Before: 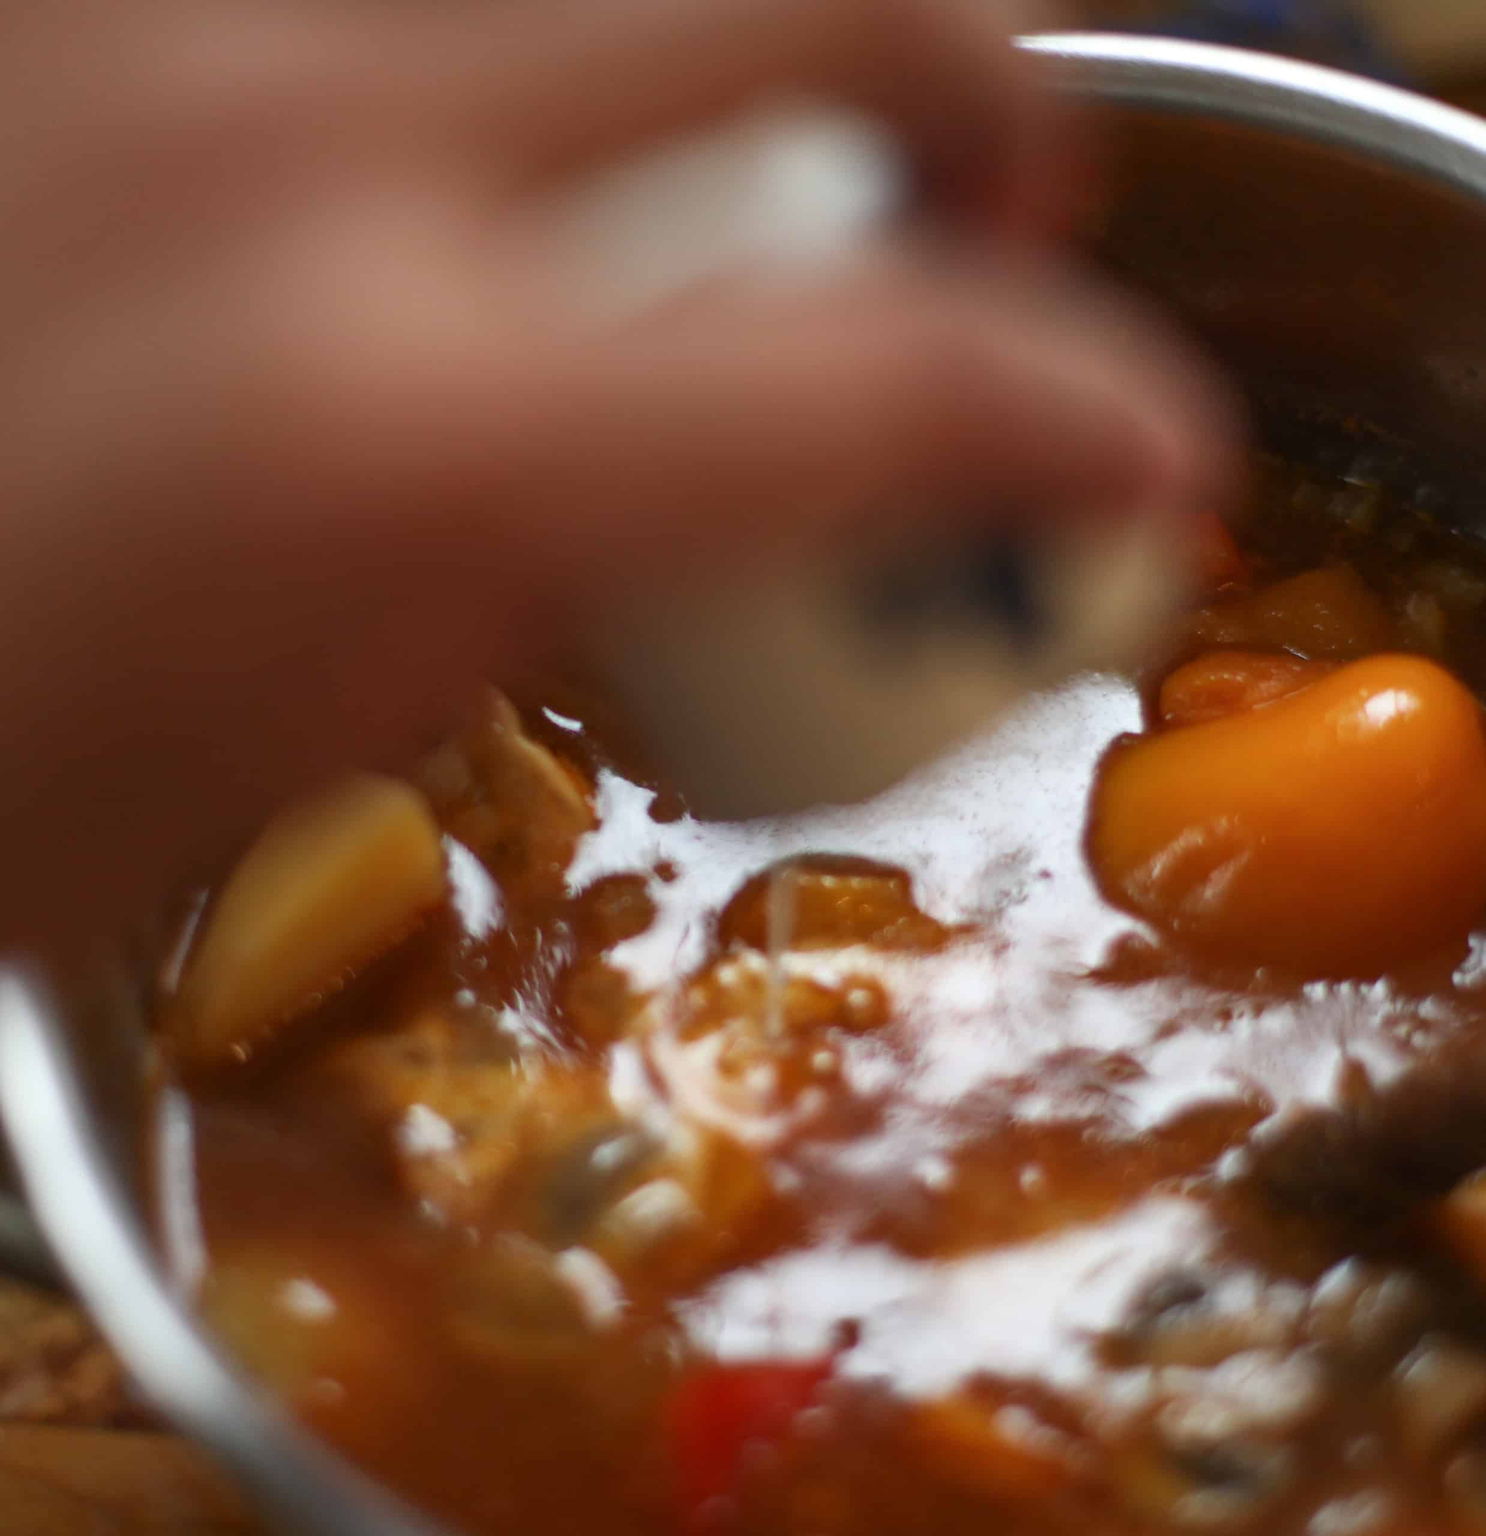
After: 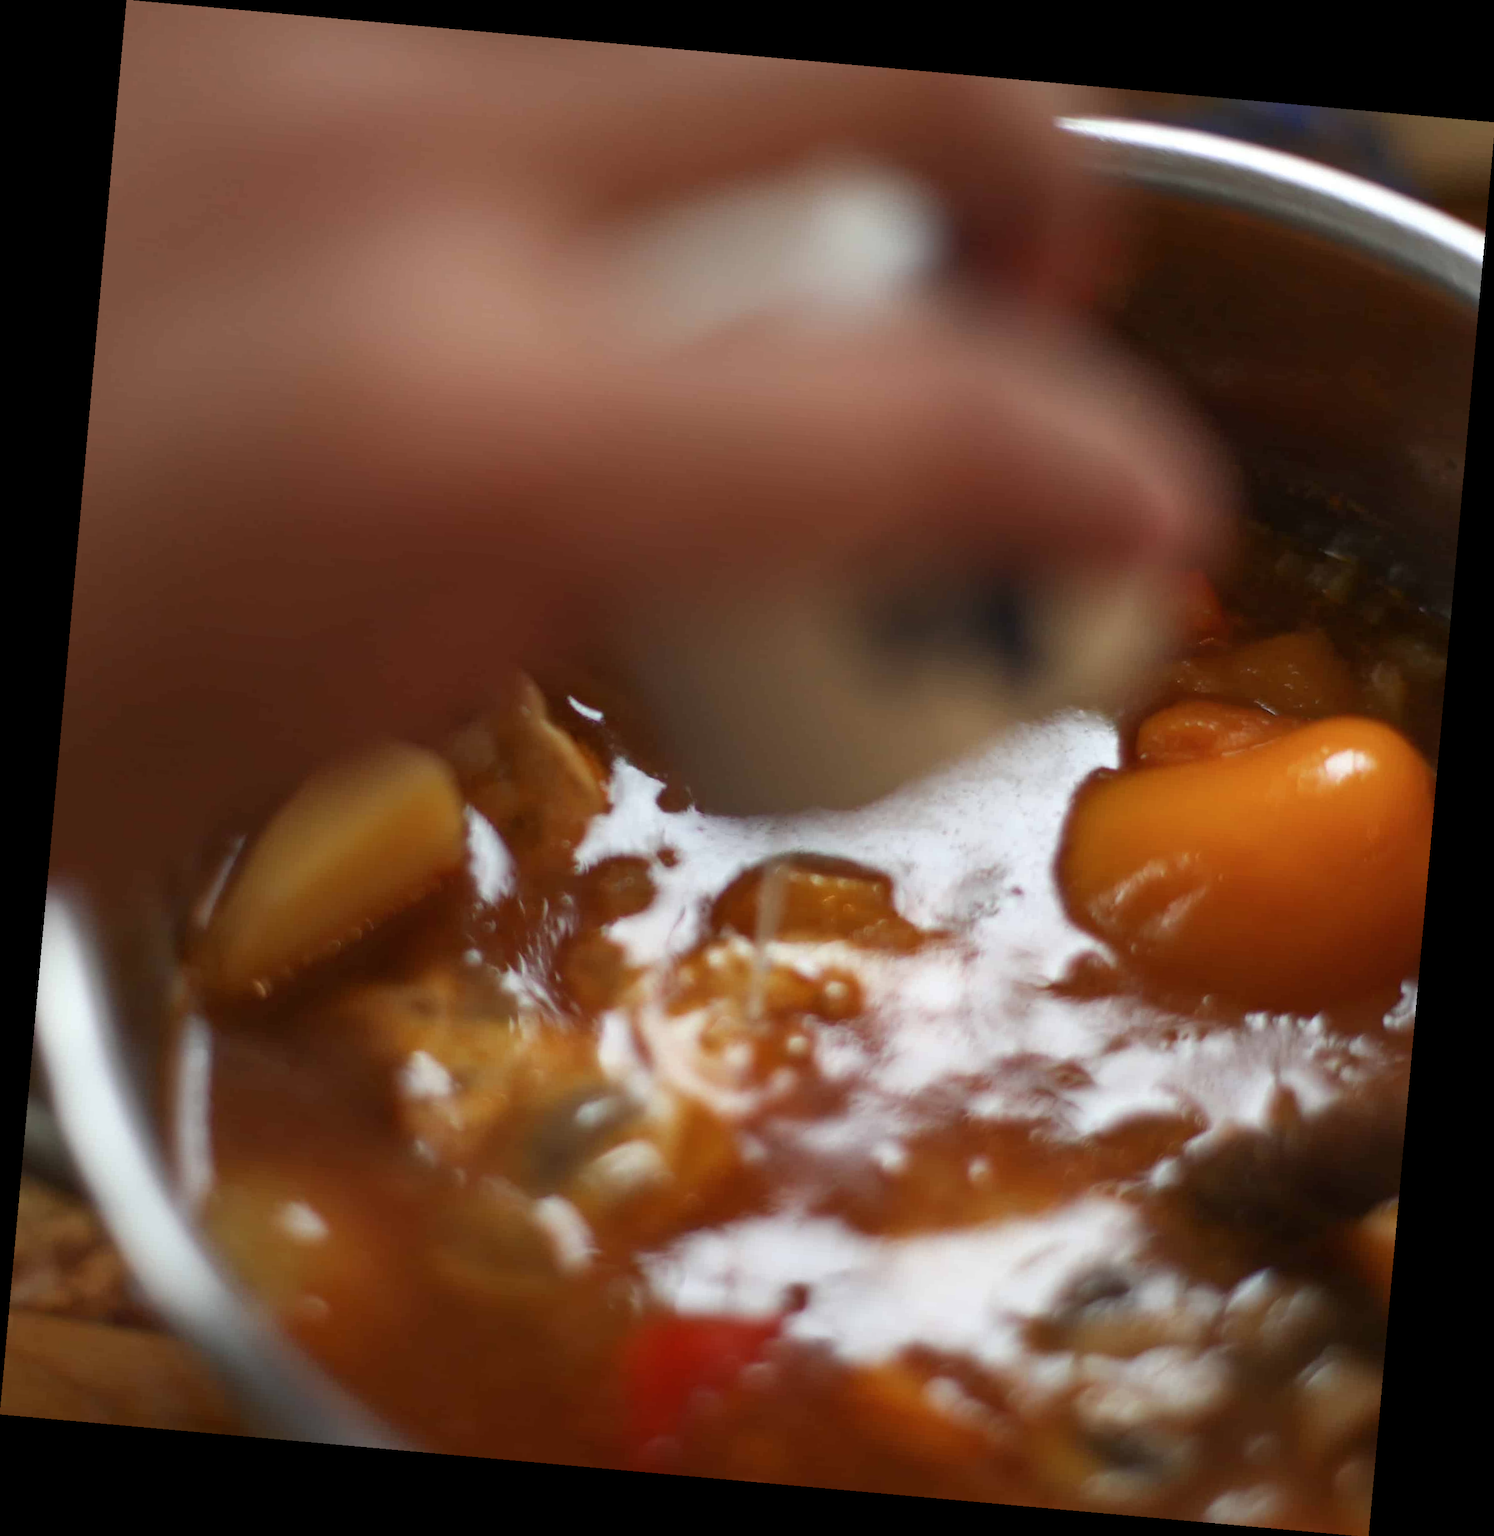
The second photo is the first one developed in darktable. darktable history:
contrast brightness saturation: saturation -0.04
rotate and perspective: rotation 5.12°, automatic cropping off
